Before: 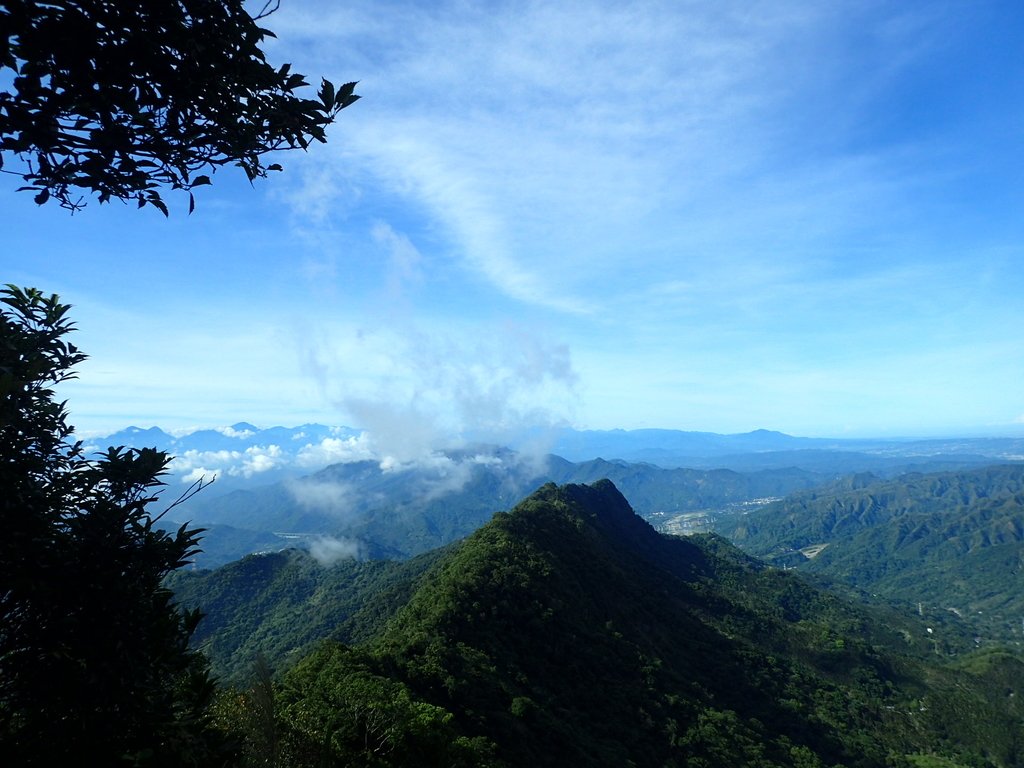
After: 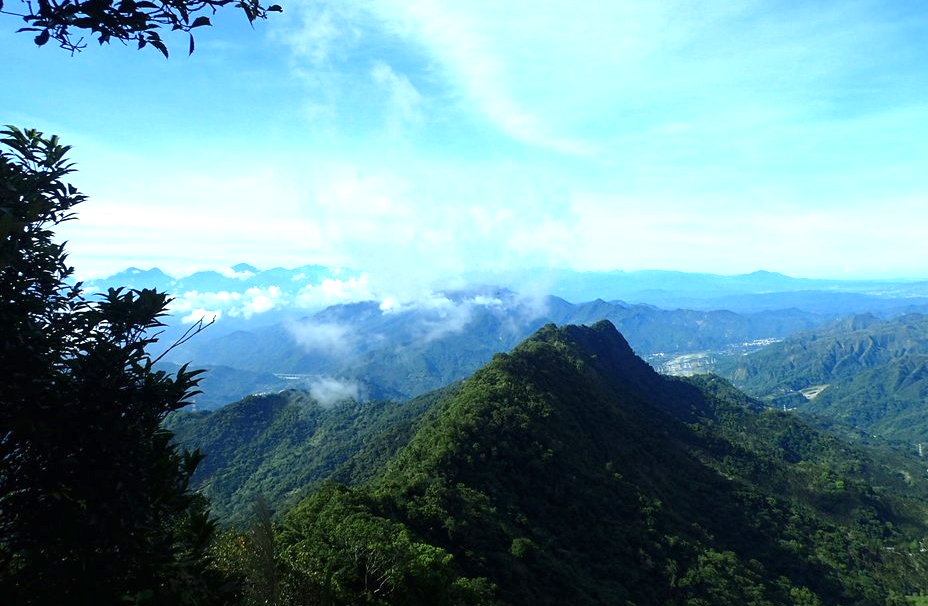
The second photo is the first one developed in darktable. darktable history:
exposure: black level correction 0, exposure 0.698 EV, compensate highlight preservation false
crop: top 20.752%, right 9.332%, bottom 0.257%
